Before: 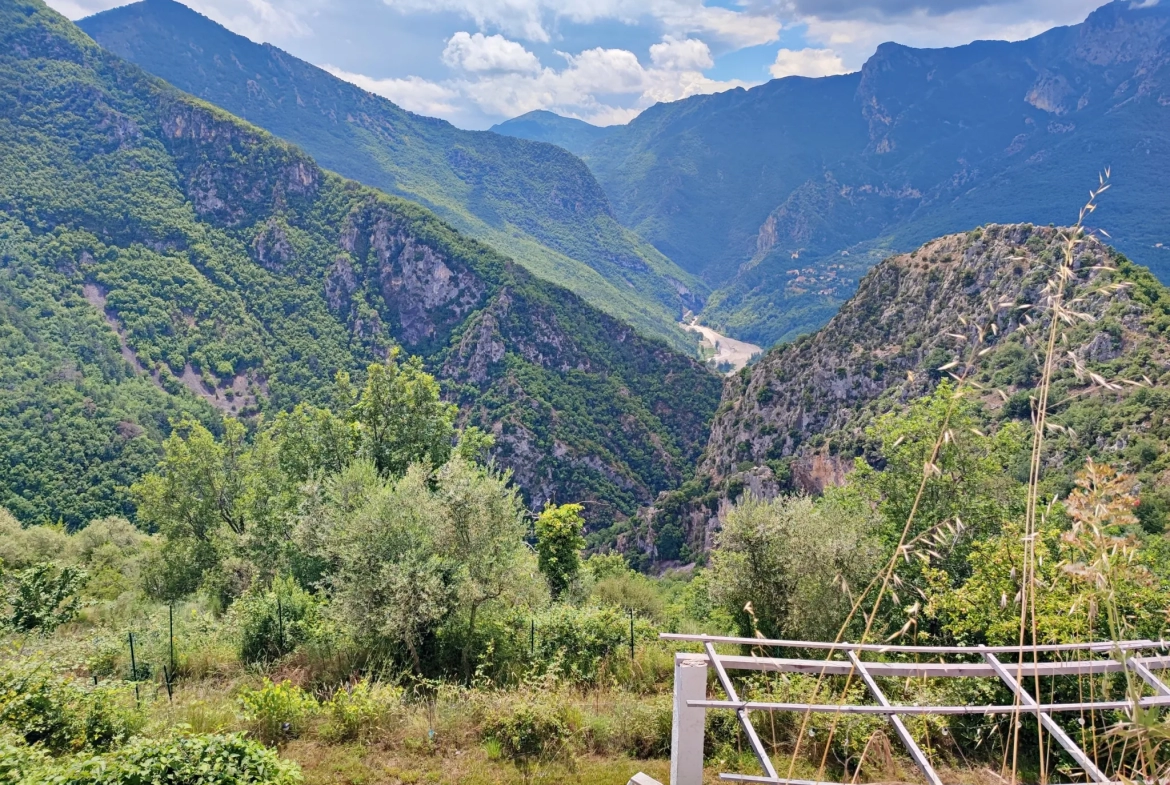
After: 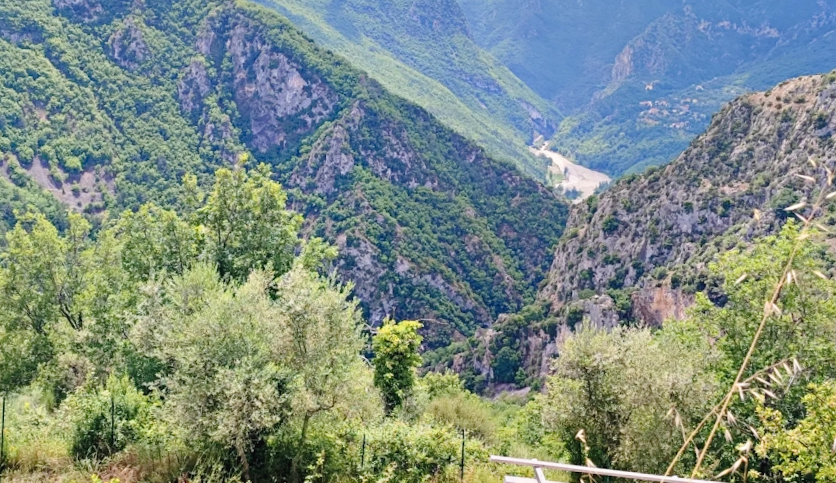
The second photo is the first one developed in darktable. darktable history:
crop and rotate: angle -3.6°, left 9.797%, top 20.791%, right 12.122%, bottom 12.029%
tone curve: curves: ch0 [(0, 0) (0.003, 0.023) (0.011, 0.025) (0.025, 0.029) (0.044, 0.047) (0.069, 0.079) (0.1, 0.113) (0.136, 0.152) (0.177, 0.199) (0.224, 0.26) (0.277, 0.333) (0.335, 0.404) (0.399, 0.48) (0.468, 0.559) (0.543, 0.635) (0.623, 0.713) (0.709, 0.797) (0.801, 0.879) (0.898, 0.953) (1, 1)], preserve colors none
